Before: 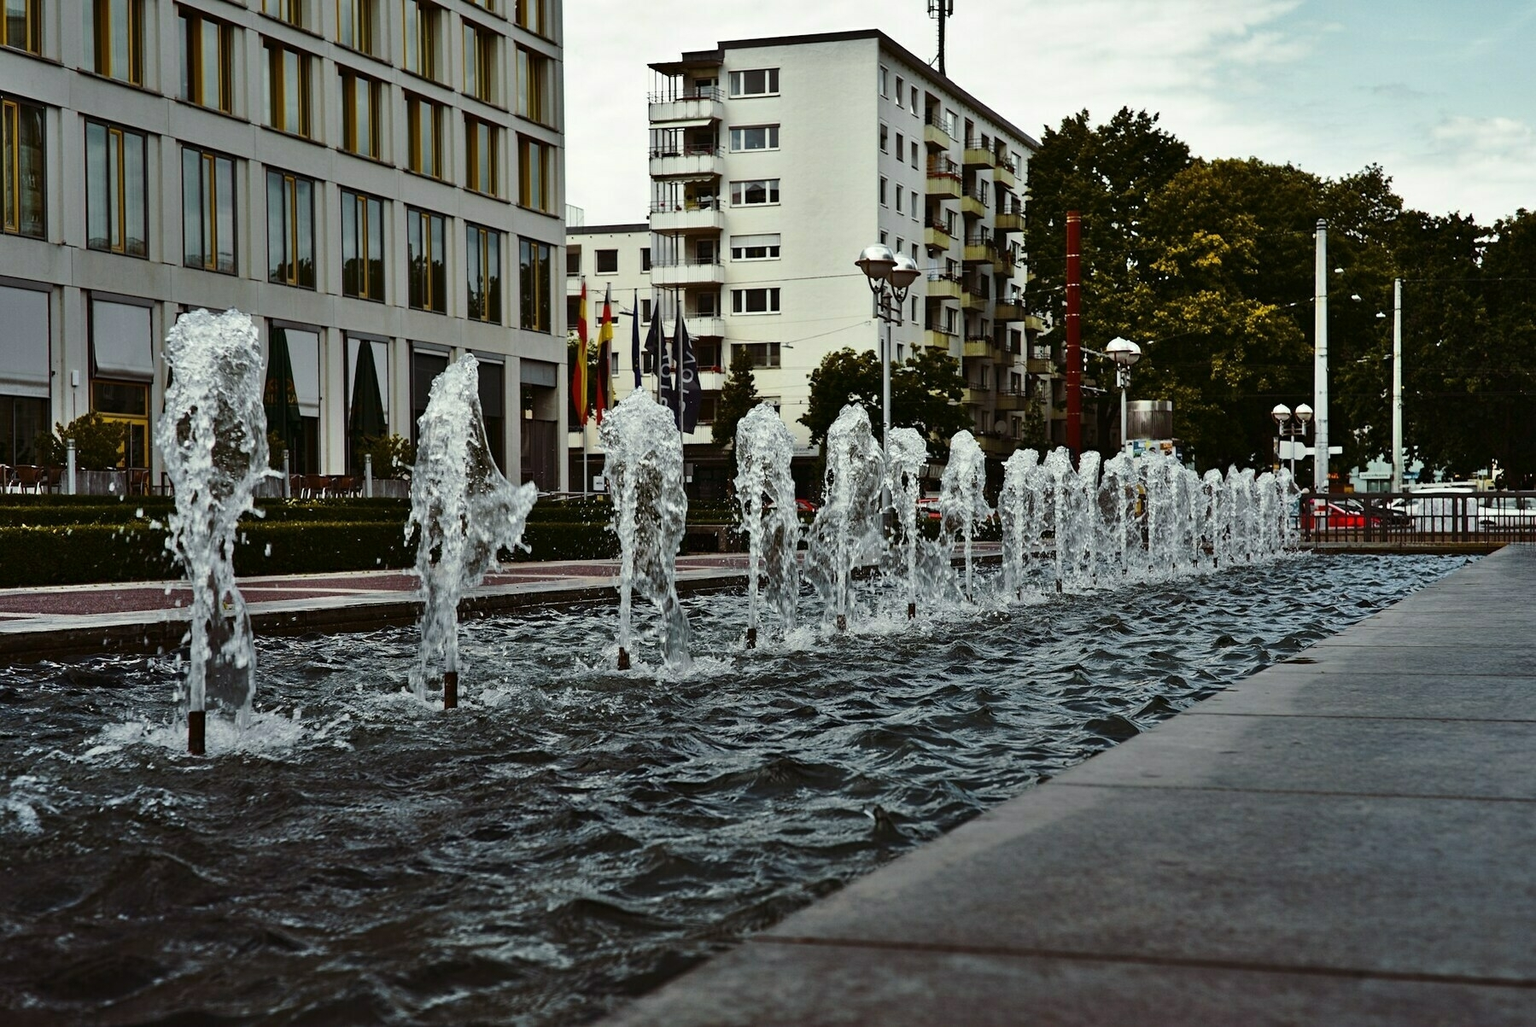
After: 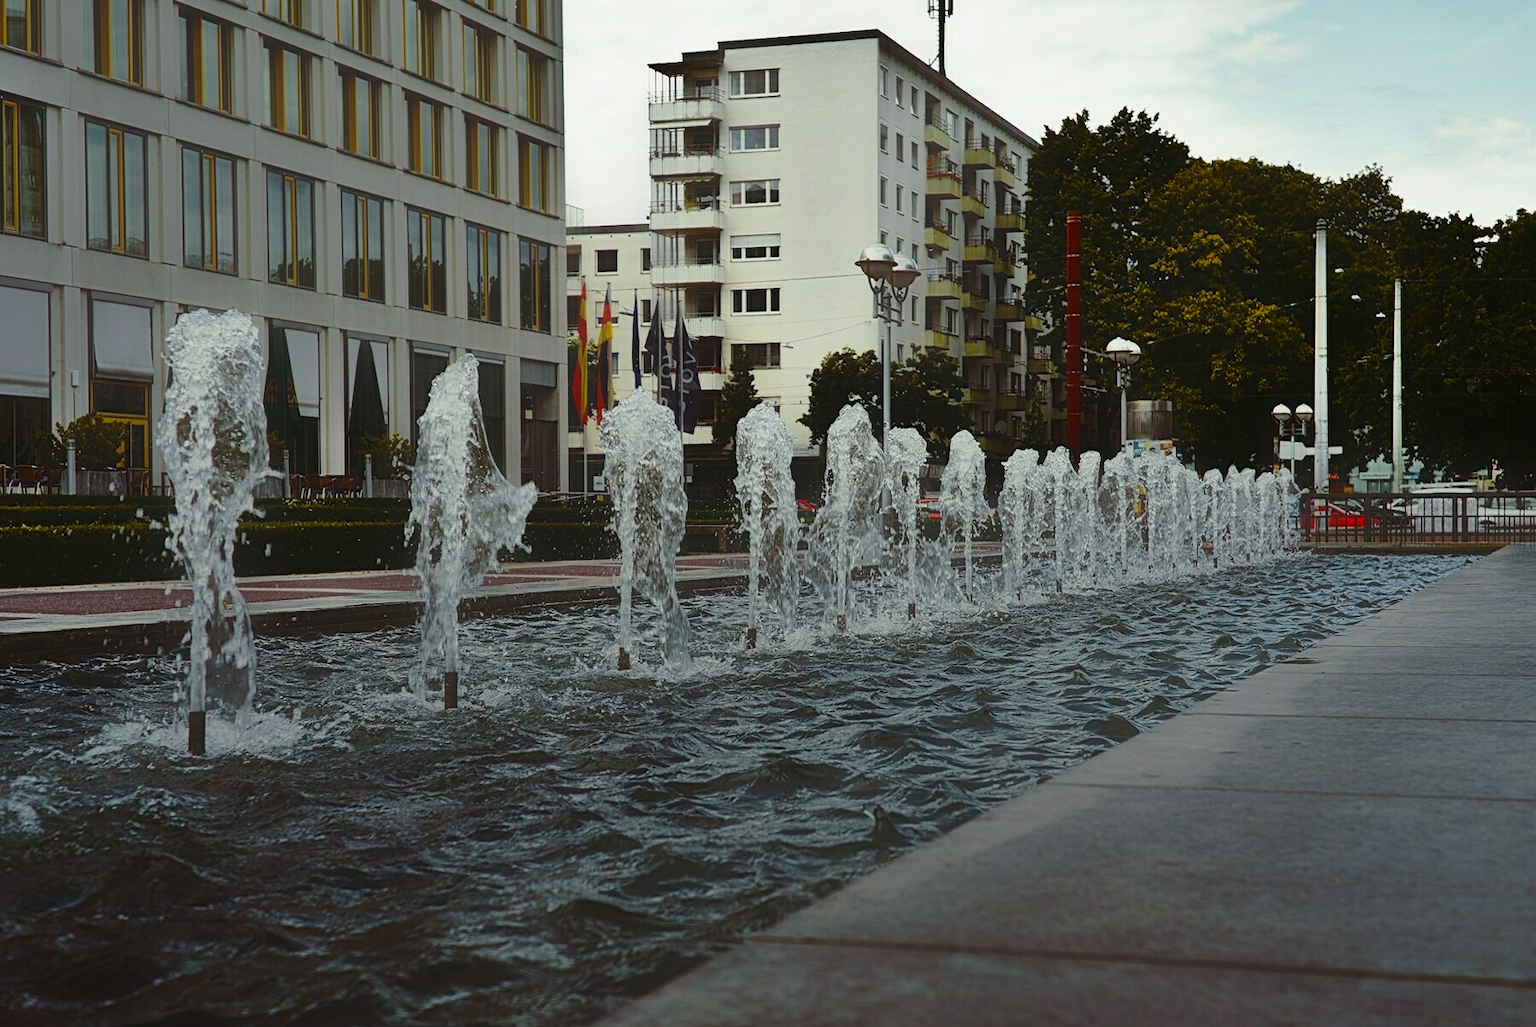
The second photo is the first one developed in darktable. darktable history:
contrast equalizer: y [[0.511, 0.558, 0.631, 0.632, 0.559, 0.512], [0.5 ×6], [0.507, 0.559, 0.627, 0.644, 0.647, 0.647], [0 ×6], [0 ×6]], mix -0.987
